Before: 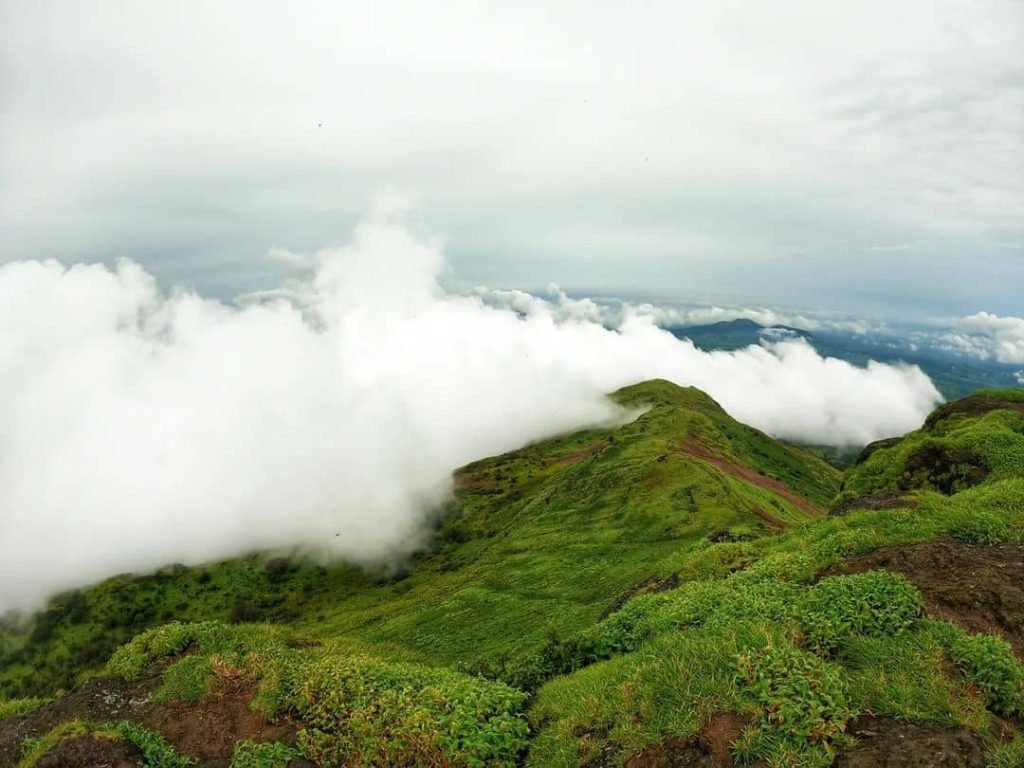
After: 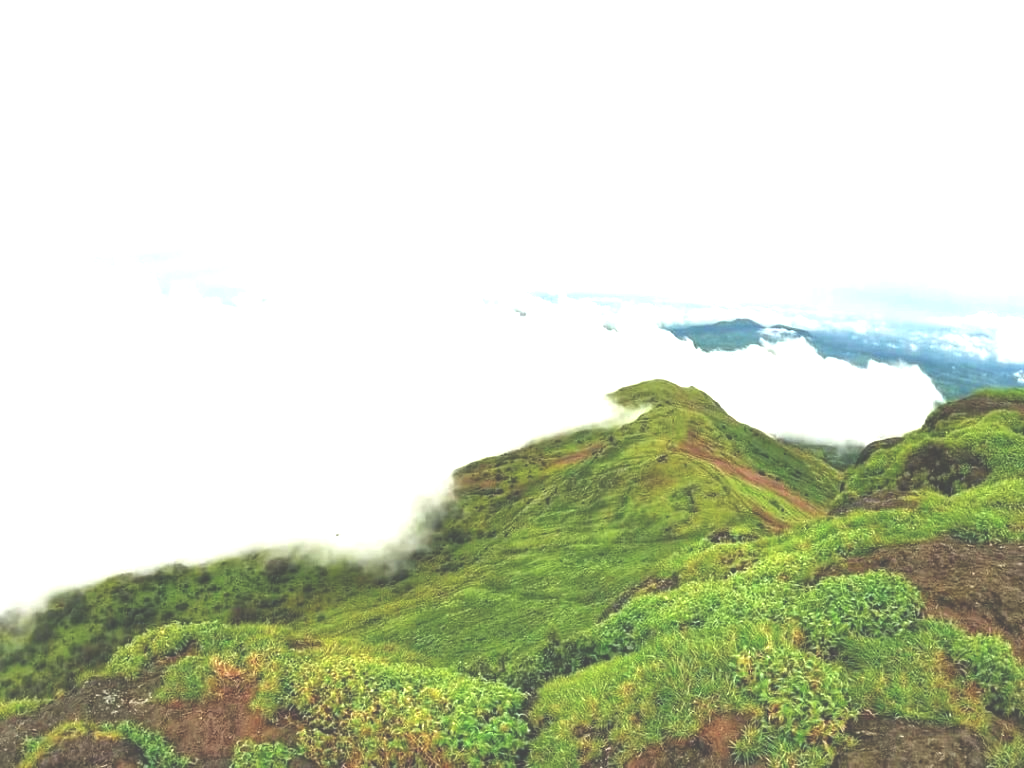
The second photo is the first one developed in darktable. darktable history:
exposure: black level correction -0.023, exposure 1.396 EV, compensate highlight preservation false
